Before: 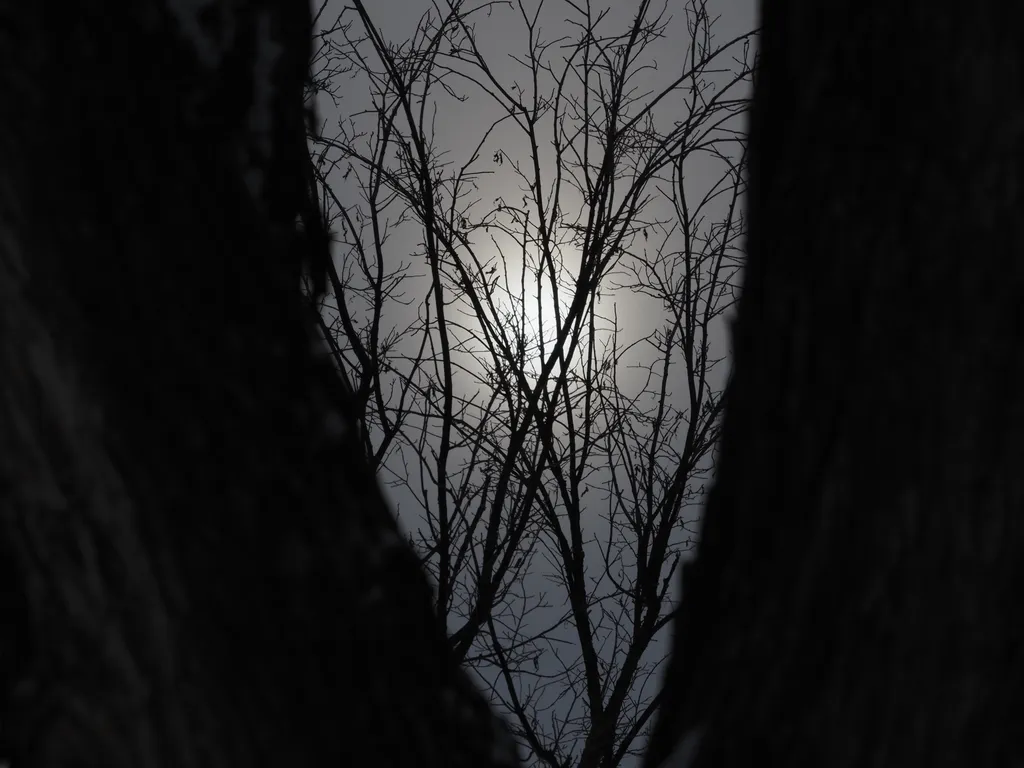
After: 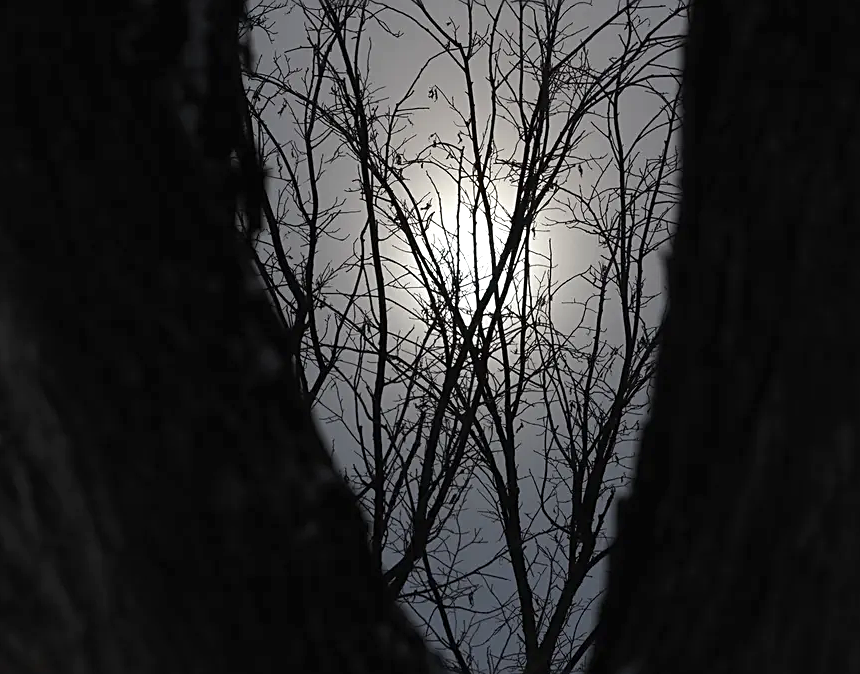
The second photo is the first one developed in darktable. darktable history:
crop: left 6.413%, top 8.339%, right 9.538%, bottom 3.793%
exposure: black level correction 0, exposure 0.499 EV, compensate highlight preservation false
sharpen: on, module defaults
